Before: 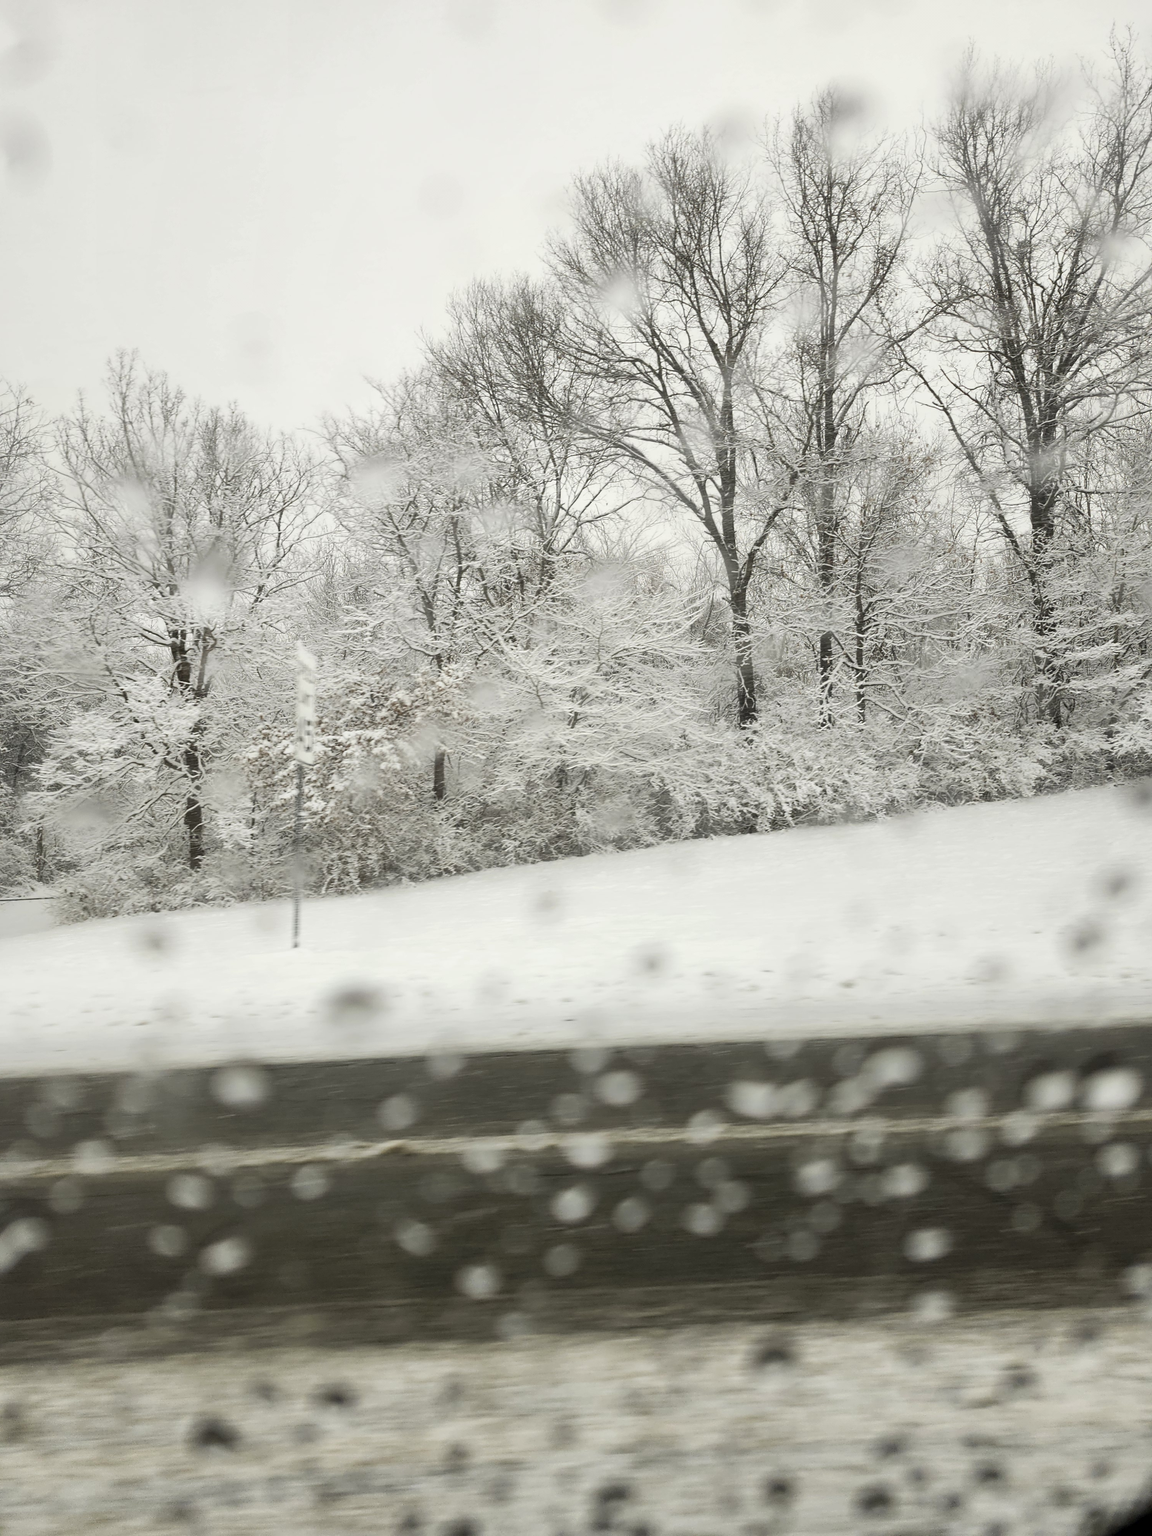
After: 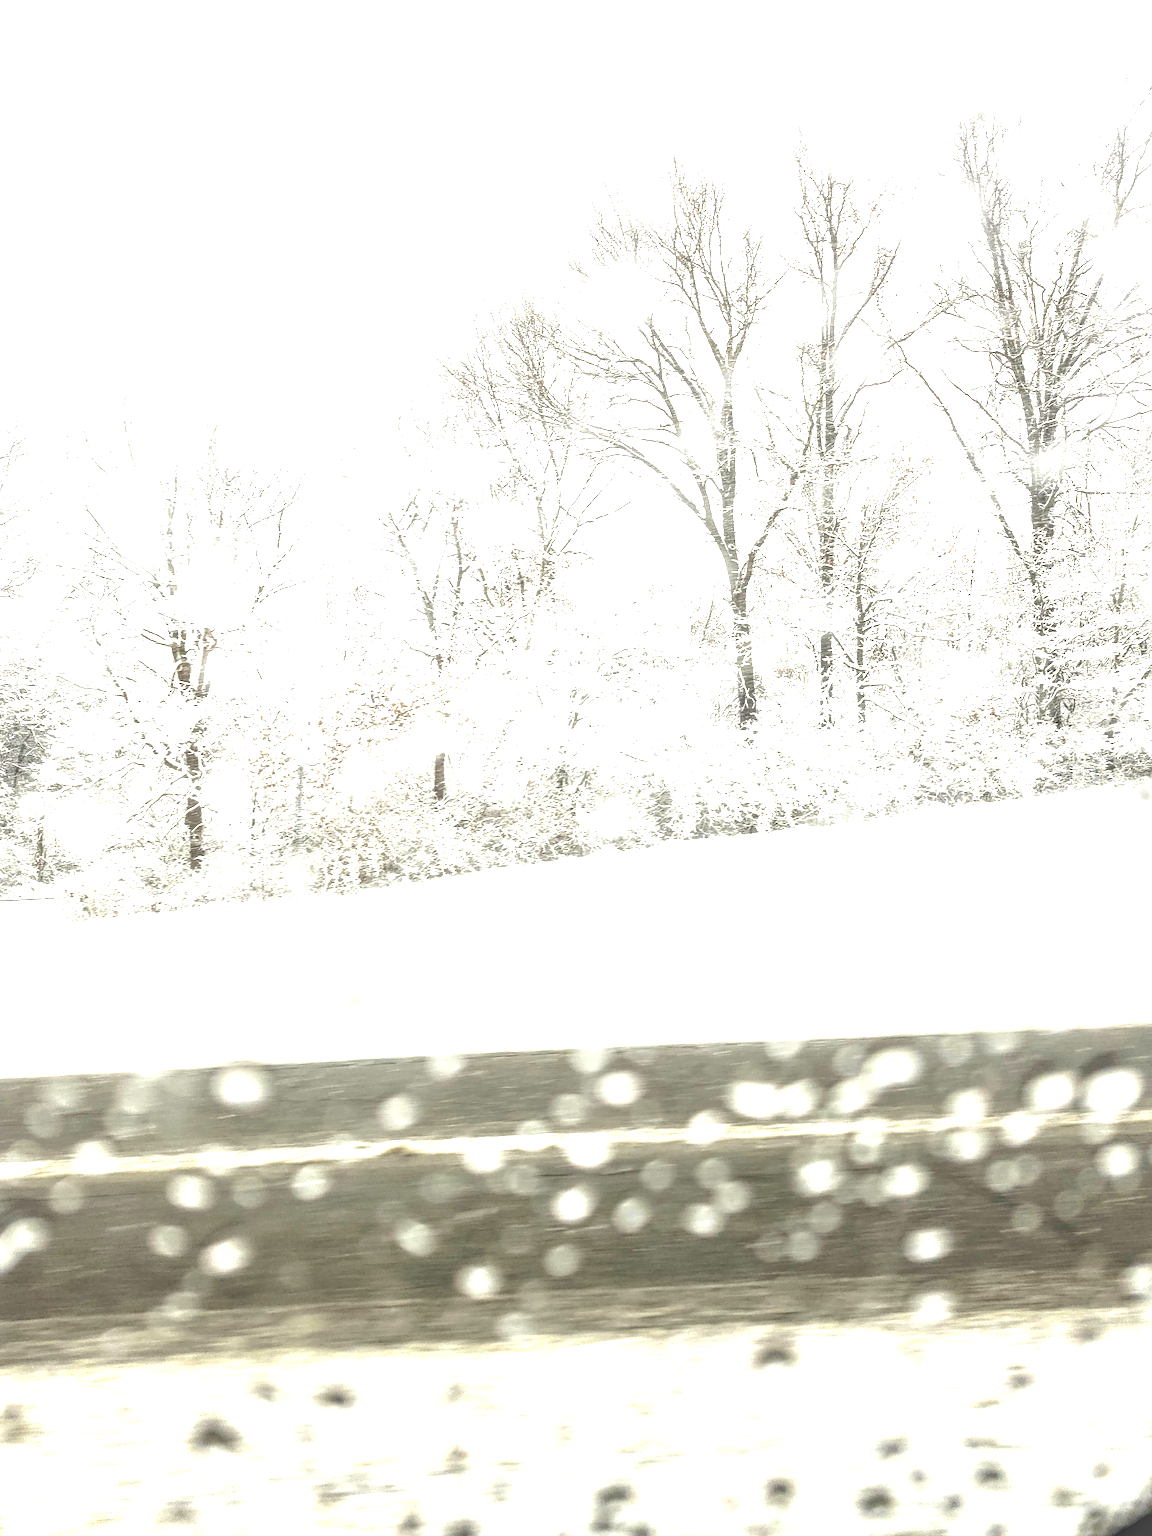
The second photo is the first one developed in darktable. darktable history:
exposure: black level correction 0.001, exposure 1.804 EV, compensate highlight preservation false
local contrast: highlights 1%, shadows 2%, detail 133%
